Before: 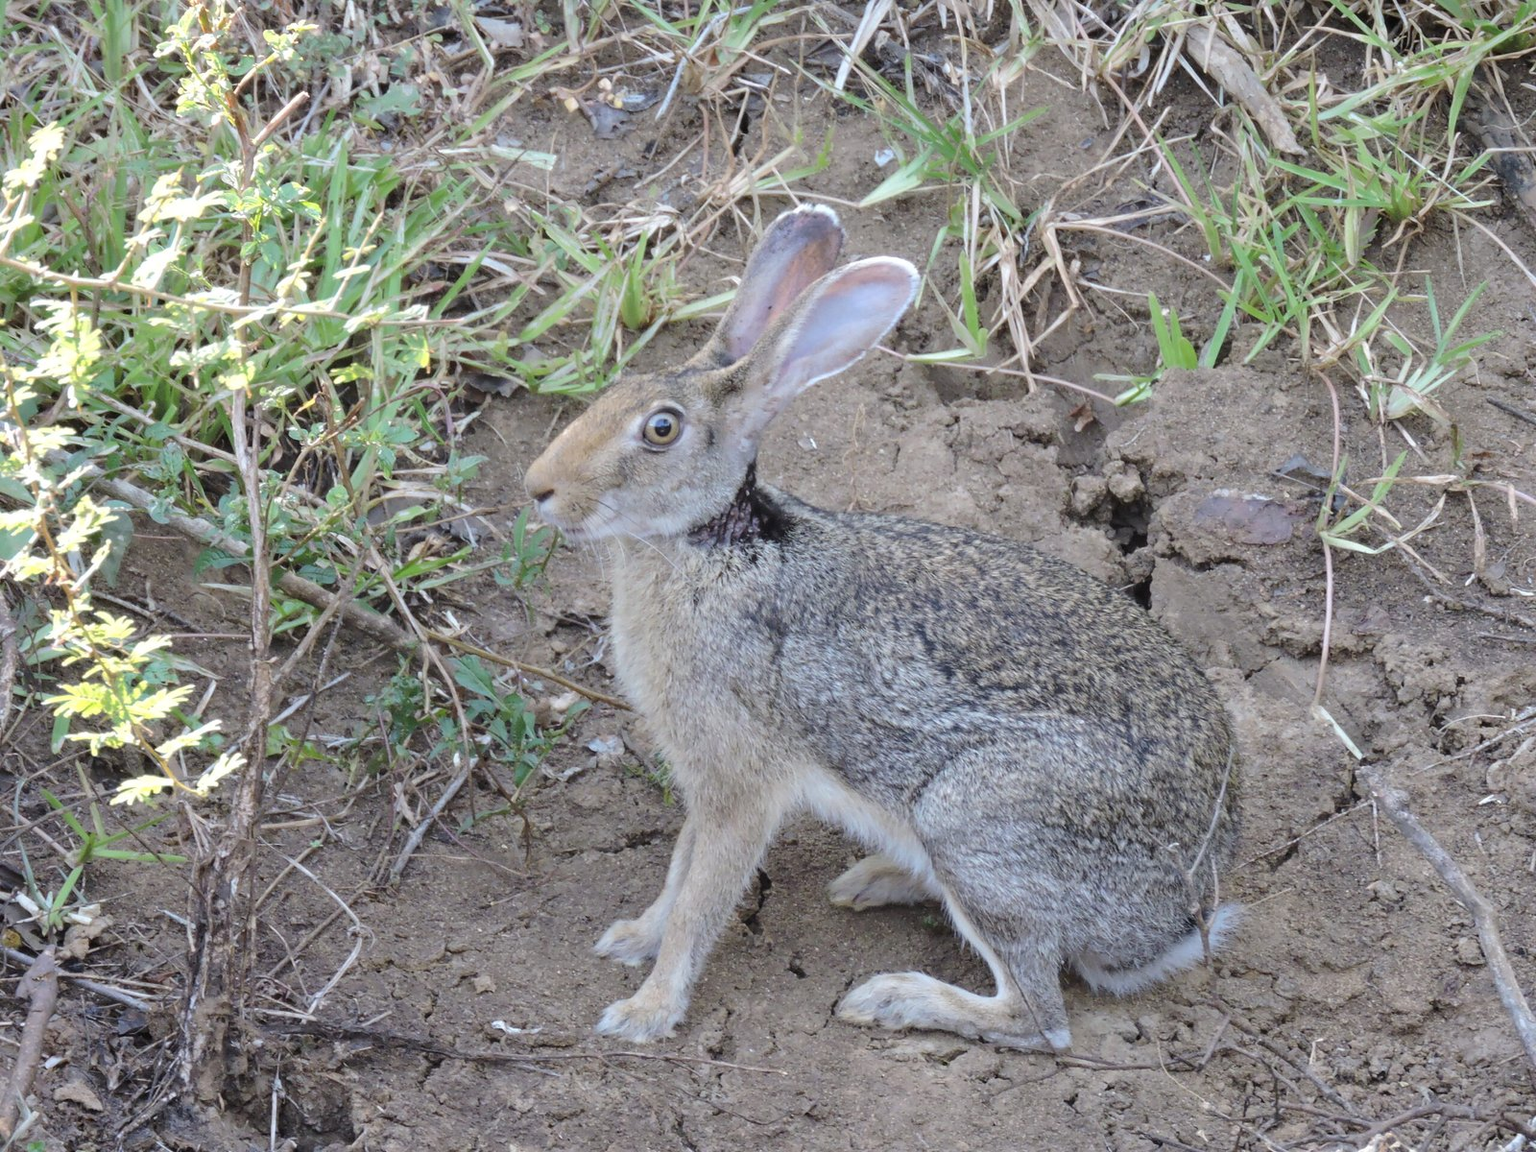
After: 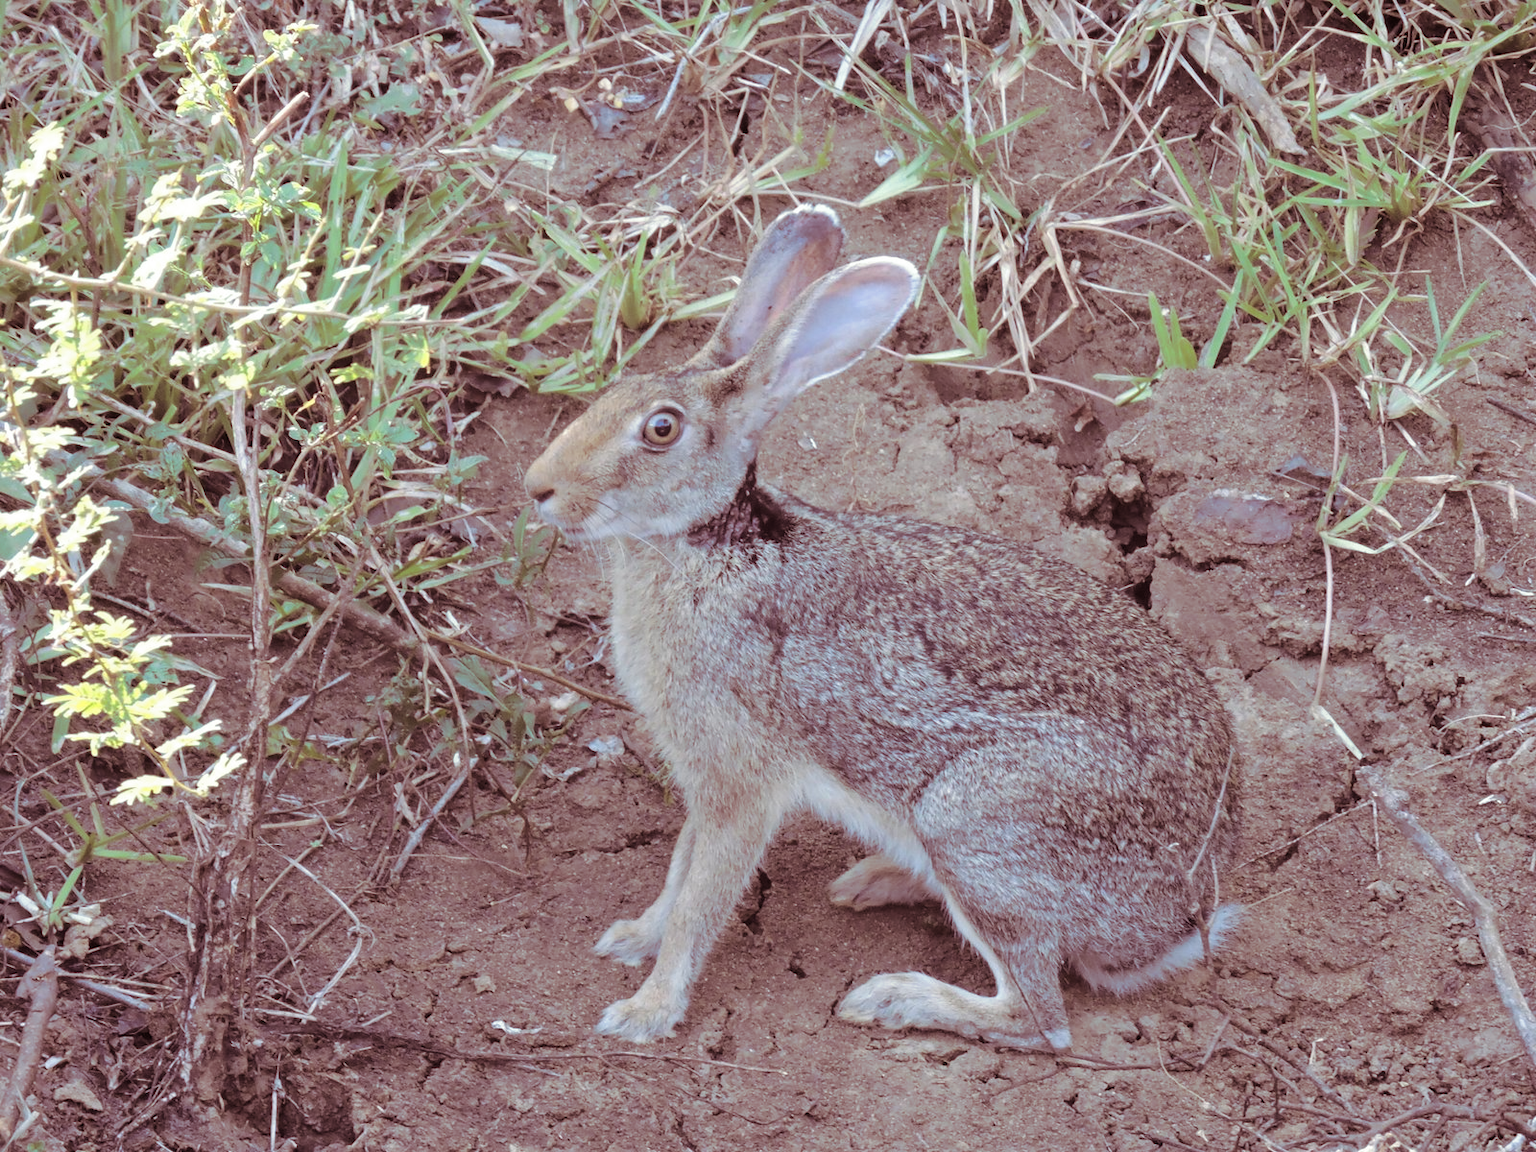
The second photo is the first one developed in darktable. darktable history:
contrast brightness saturation: saturation -0.05
split-toning: on, module defaults
